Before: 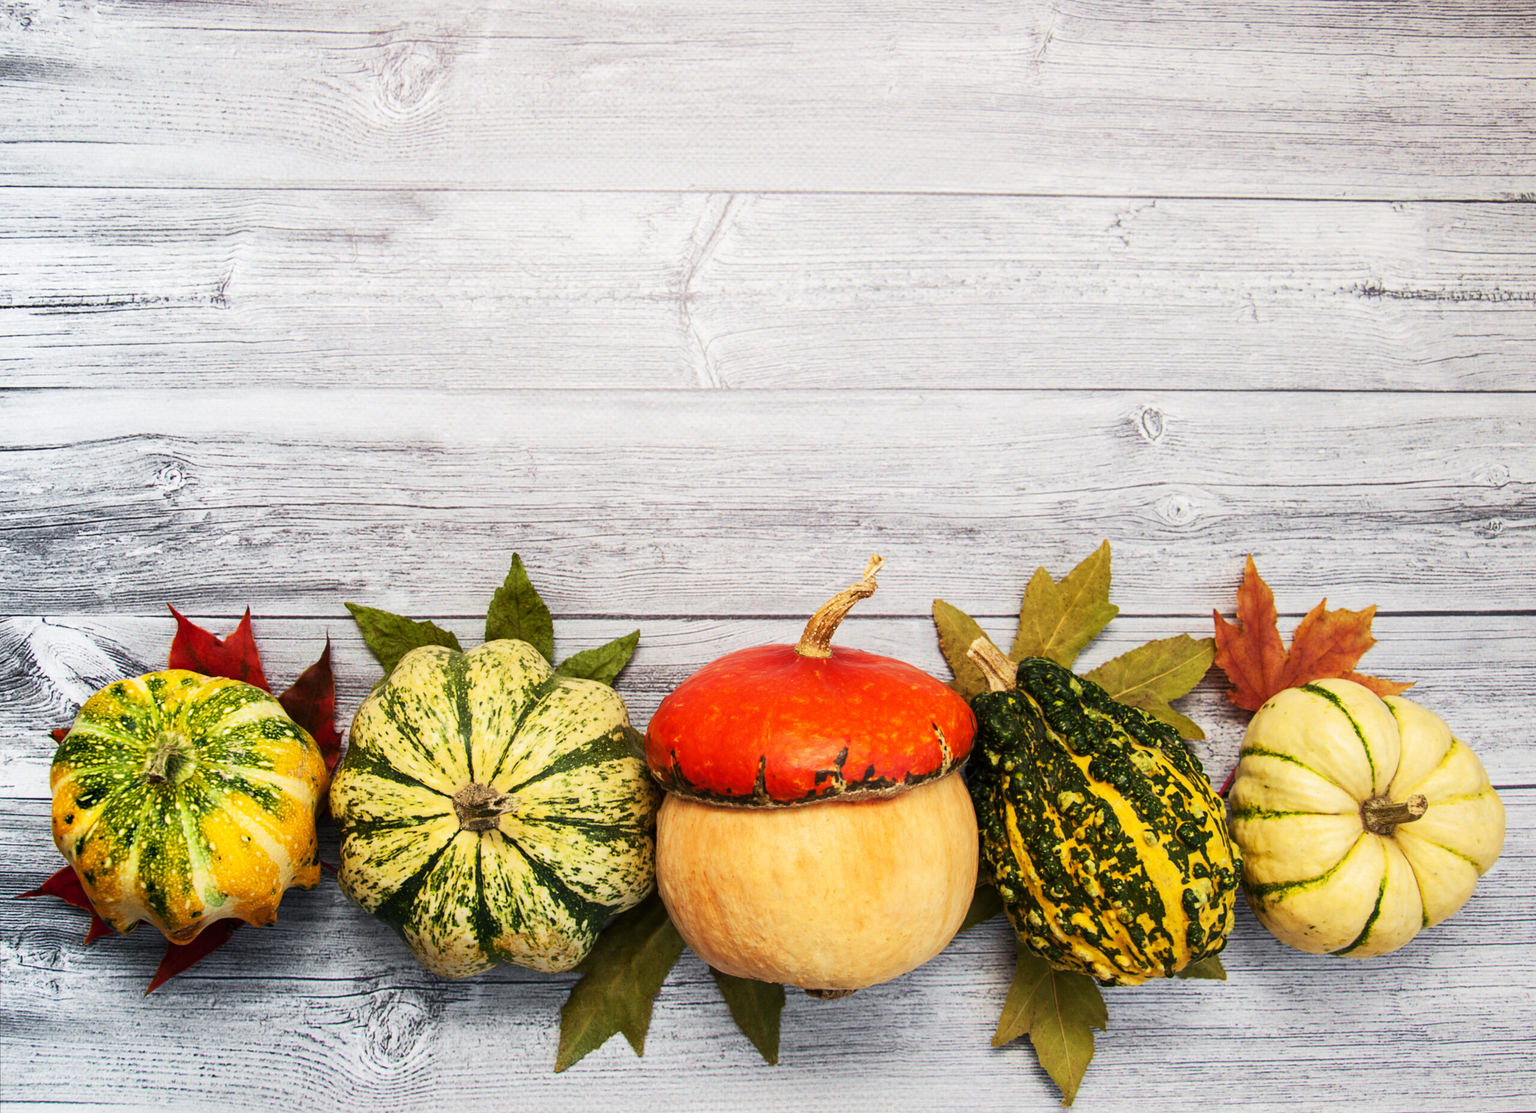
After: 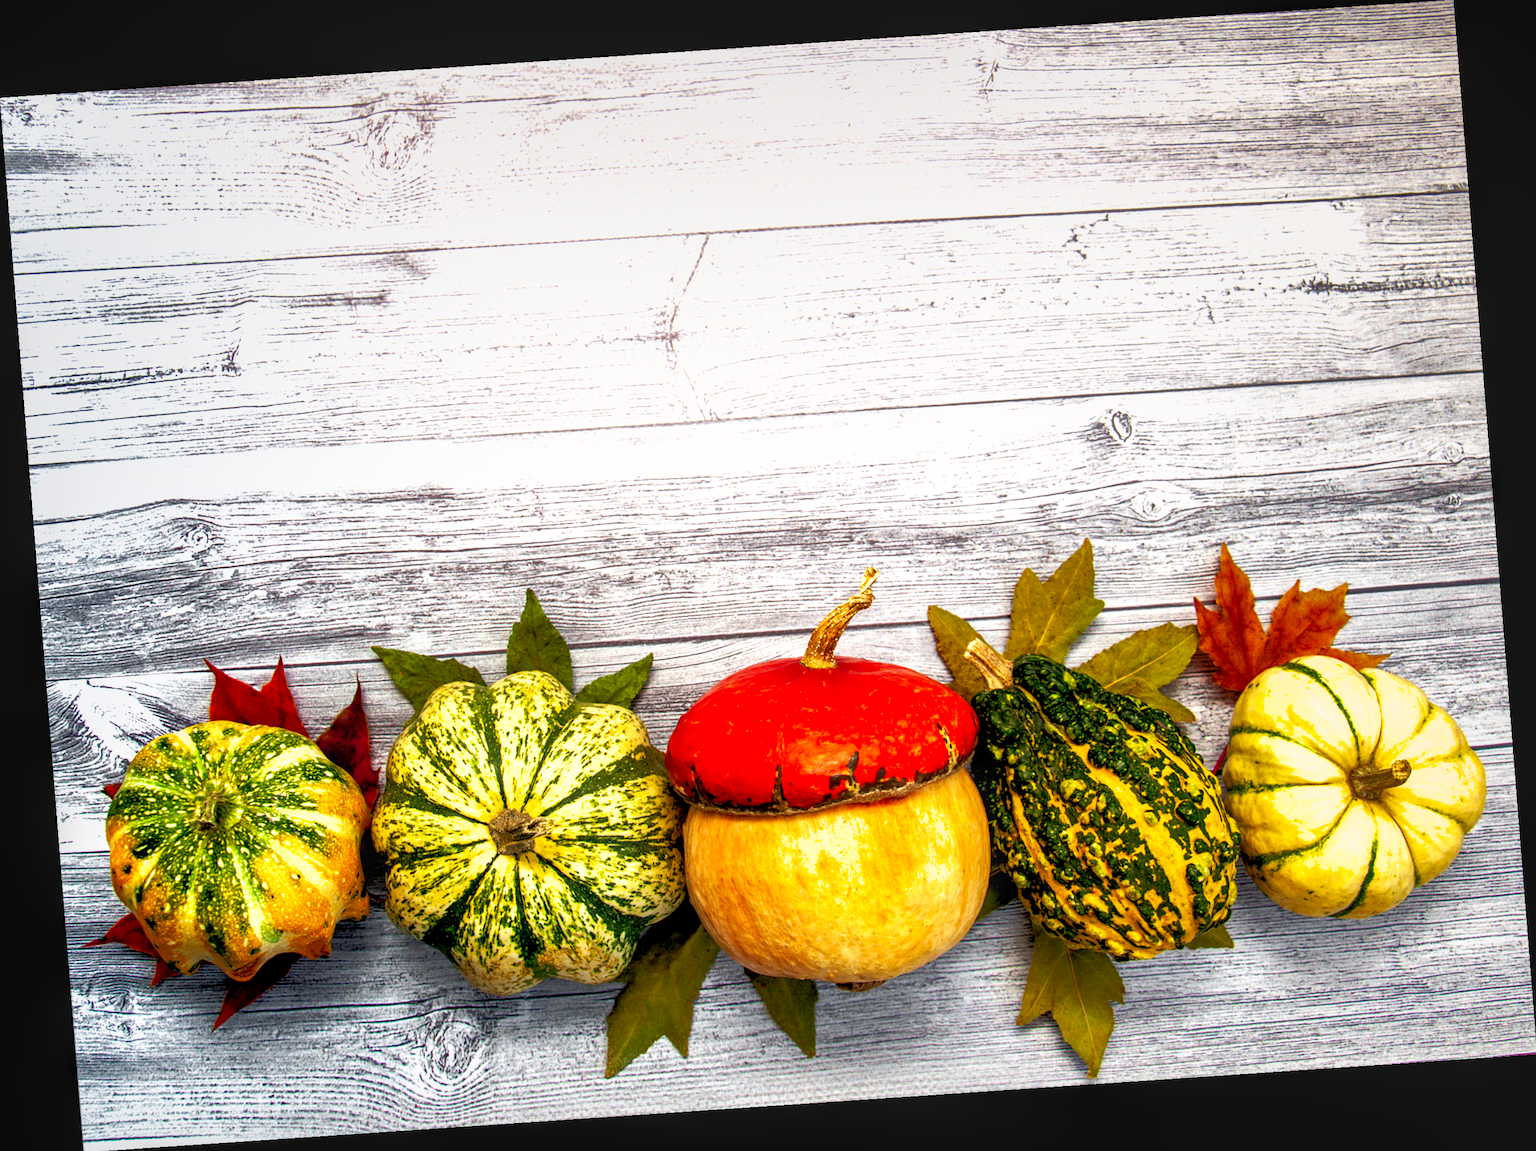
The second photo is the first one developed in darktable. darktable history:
color balance: lift [0.991, 1, 1, 1], gamma [0.996, 1, 1, 1], input saturation 98.52%, contrast 20.34%, output saturation 103.72%
shadows and highlights: on, module defaults
rgb curve: curves: ch0 [(0, 0) (0.072, 0.166) (0.217, 0.293) (0.414, 0.42) (1, 1)], compensate middle gray true, preserve colors basic power
rotate and perspective: rotation -4.2°, shear 0.006, automatic cropping off
local contrast: on, module defaults
